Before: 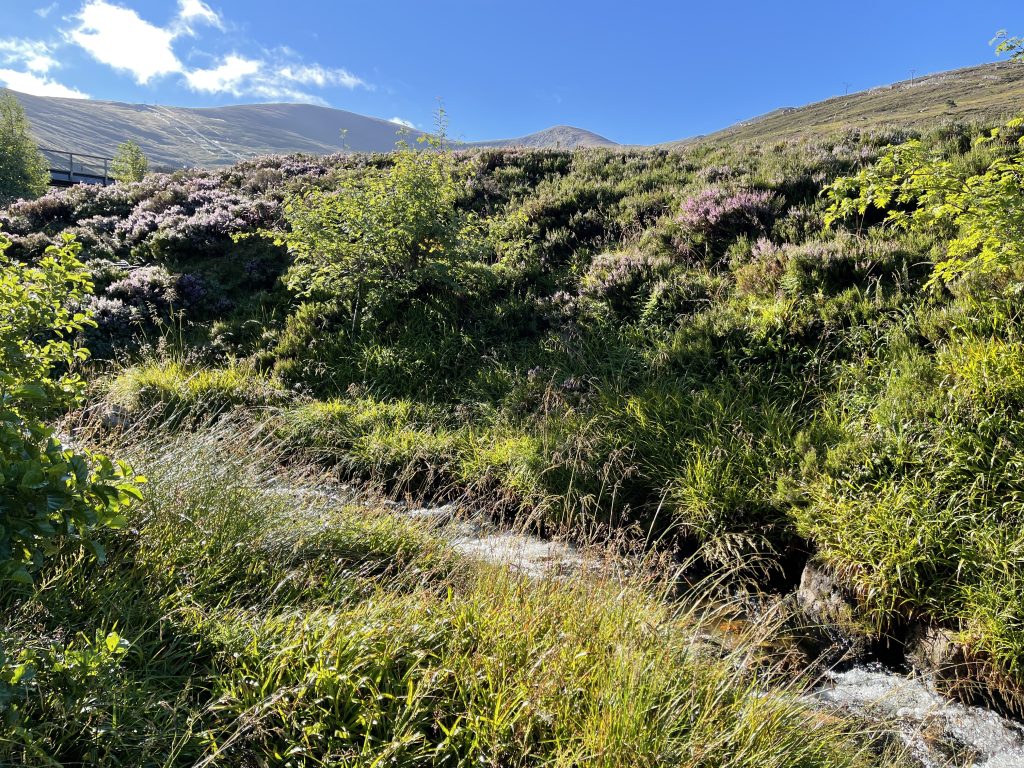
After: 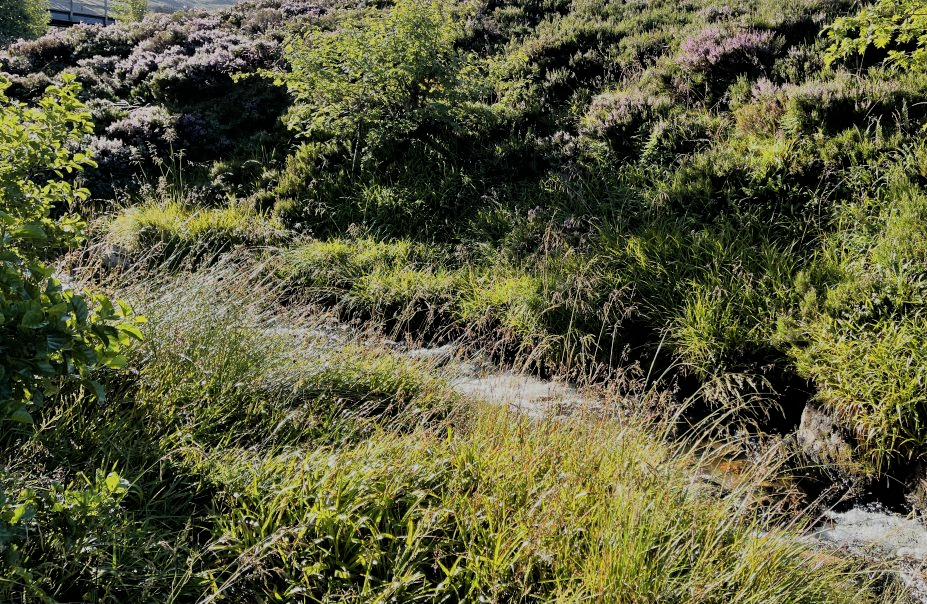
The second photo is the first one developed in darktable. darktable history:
crop: top 20.916%, right 9.437%, bottom 0.316%
filmic rgb: black relative exposure -7.65 EV, white relative exposure 4.56 EV, hardness 3.61
tone equalizer: on, module defaults
